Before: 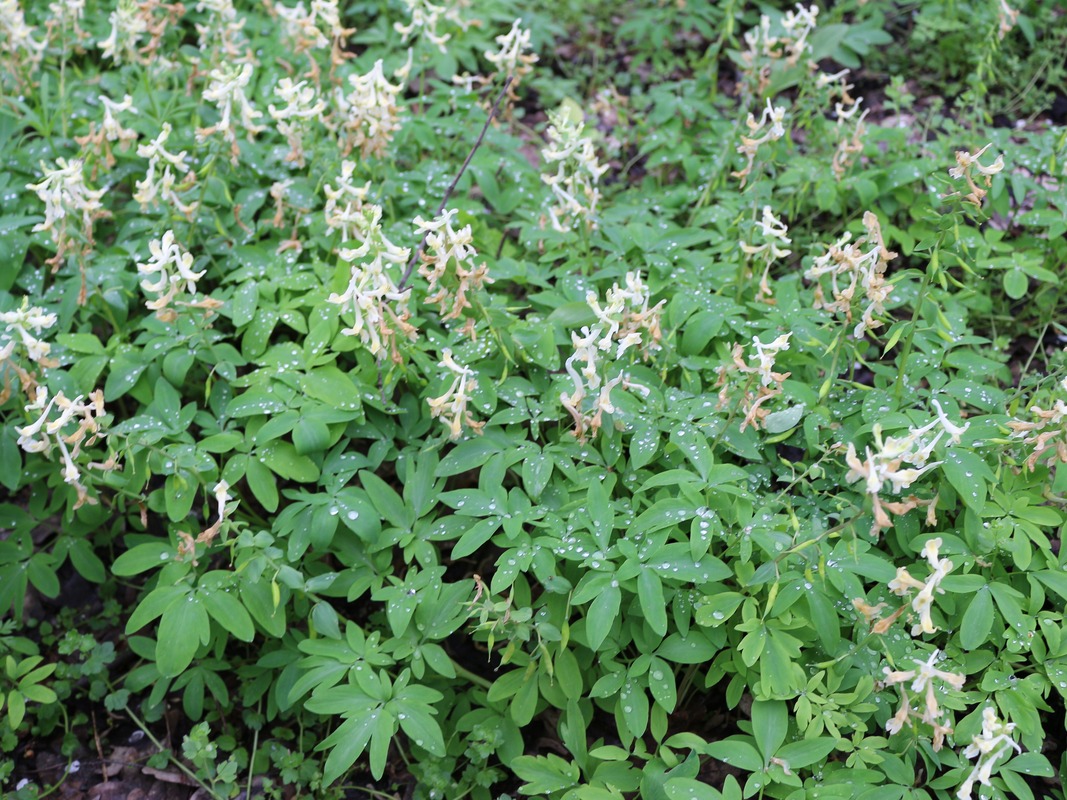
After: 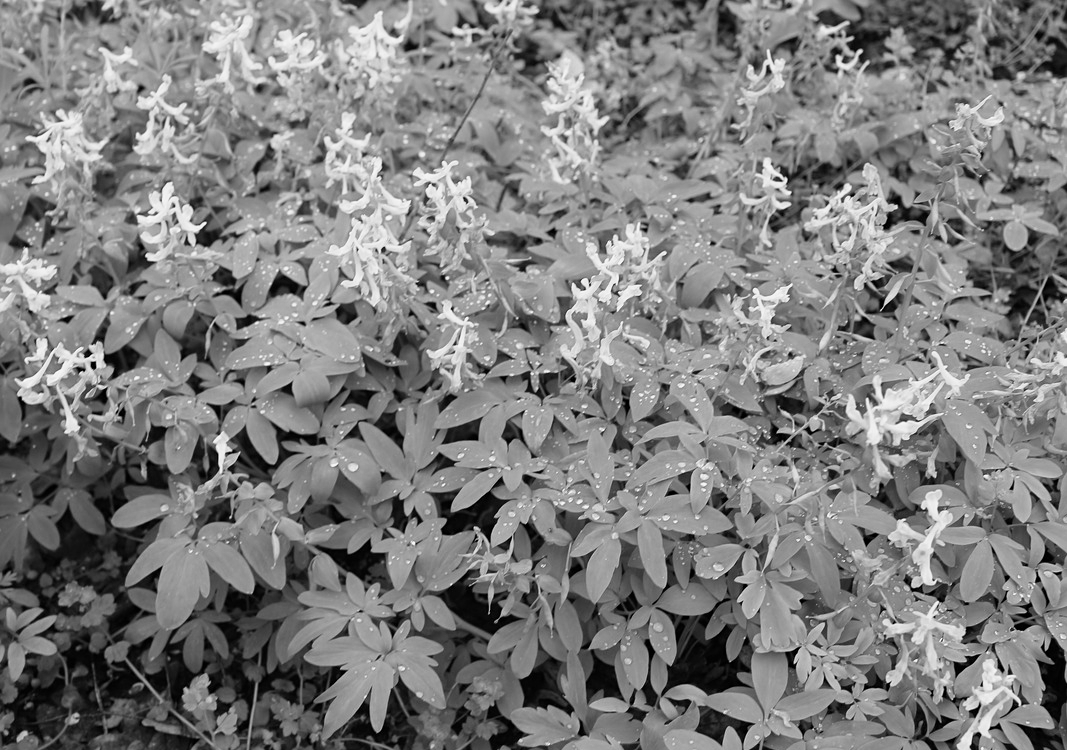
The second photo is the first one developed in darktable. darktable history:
crop and rotate: top 6.25%
sharpen: amount 0.2
filmic rgb: black relative exposure -16 EV, white relative exposure 2.93 EV, hardness 10.04, color science v6 (2022)
monochrome: a 1.94, b -0.638
